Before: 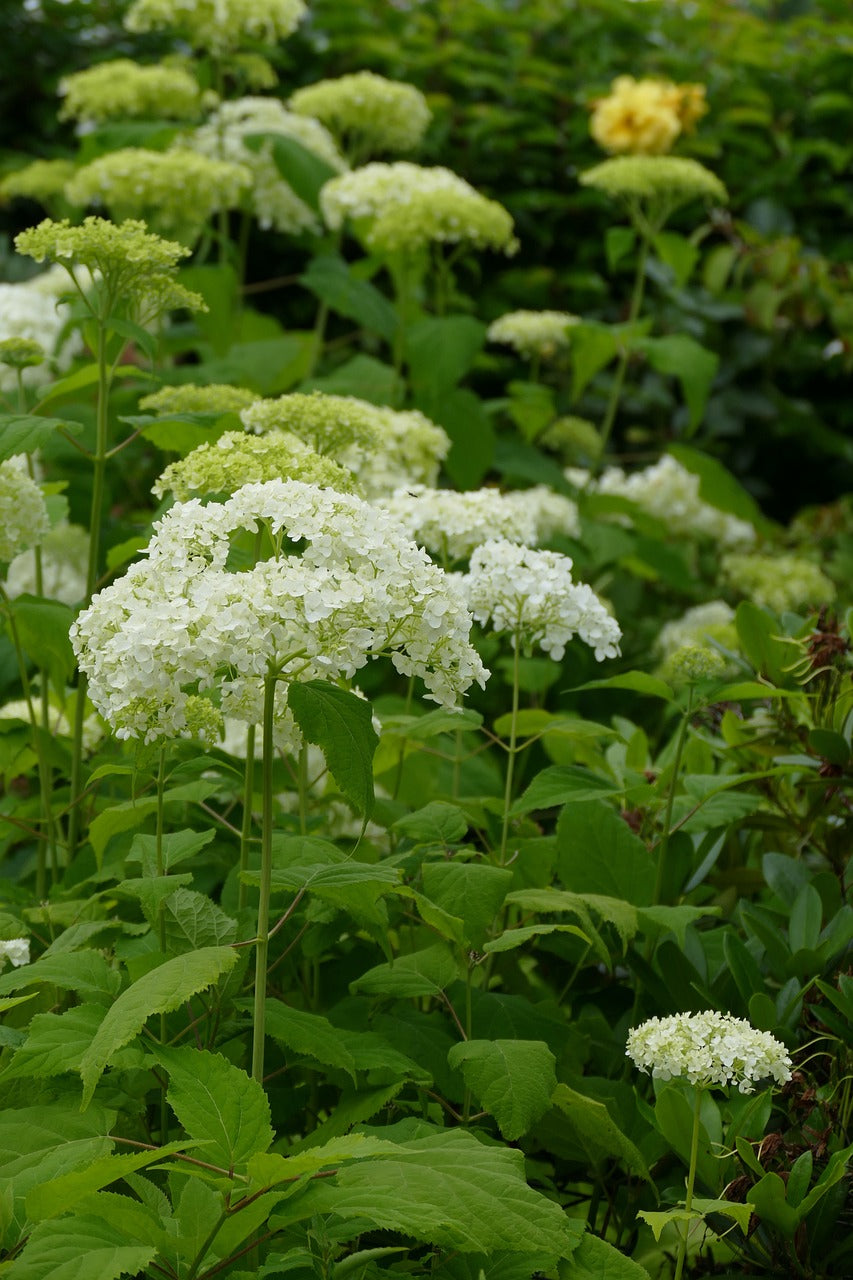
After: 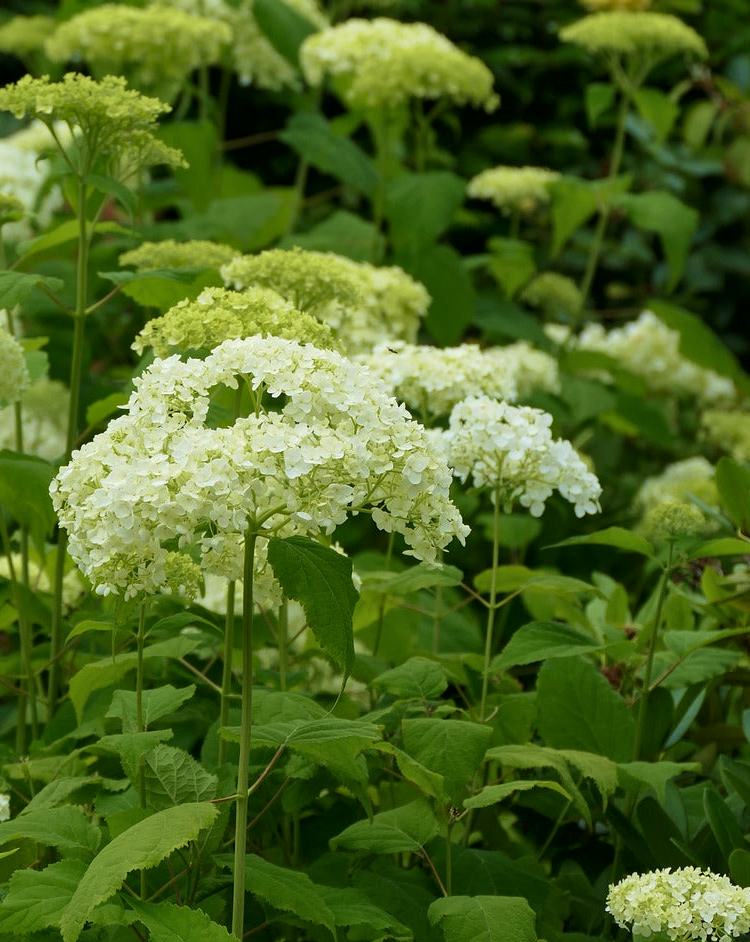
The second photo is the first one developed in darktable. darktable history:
local contrast: mode bilateral grid, contrast 20, coarseness 50, detail 120%, midtone range 0.2
velvia: strength 56%
crop and rotate: left 2.425%, top 11.305%, right 9.6%, bottom 15.08%
